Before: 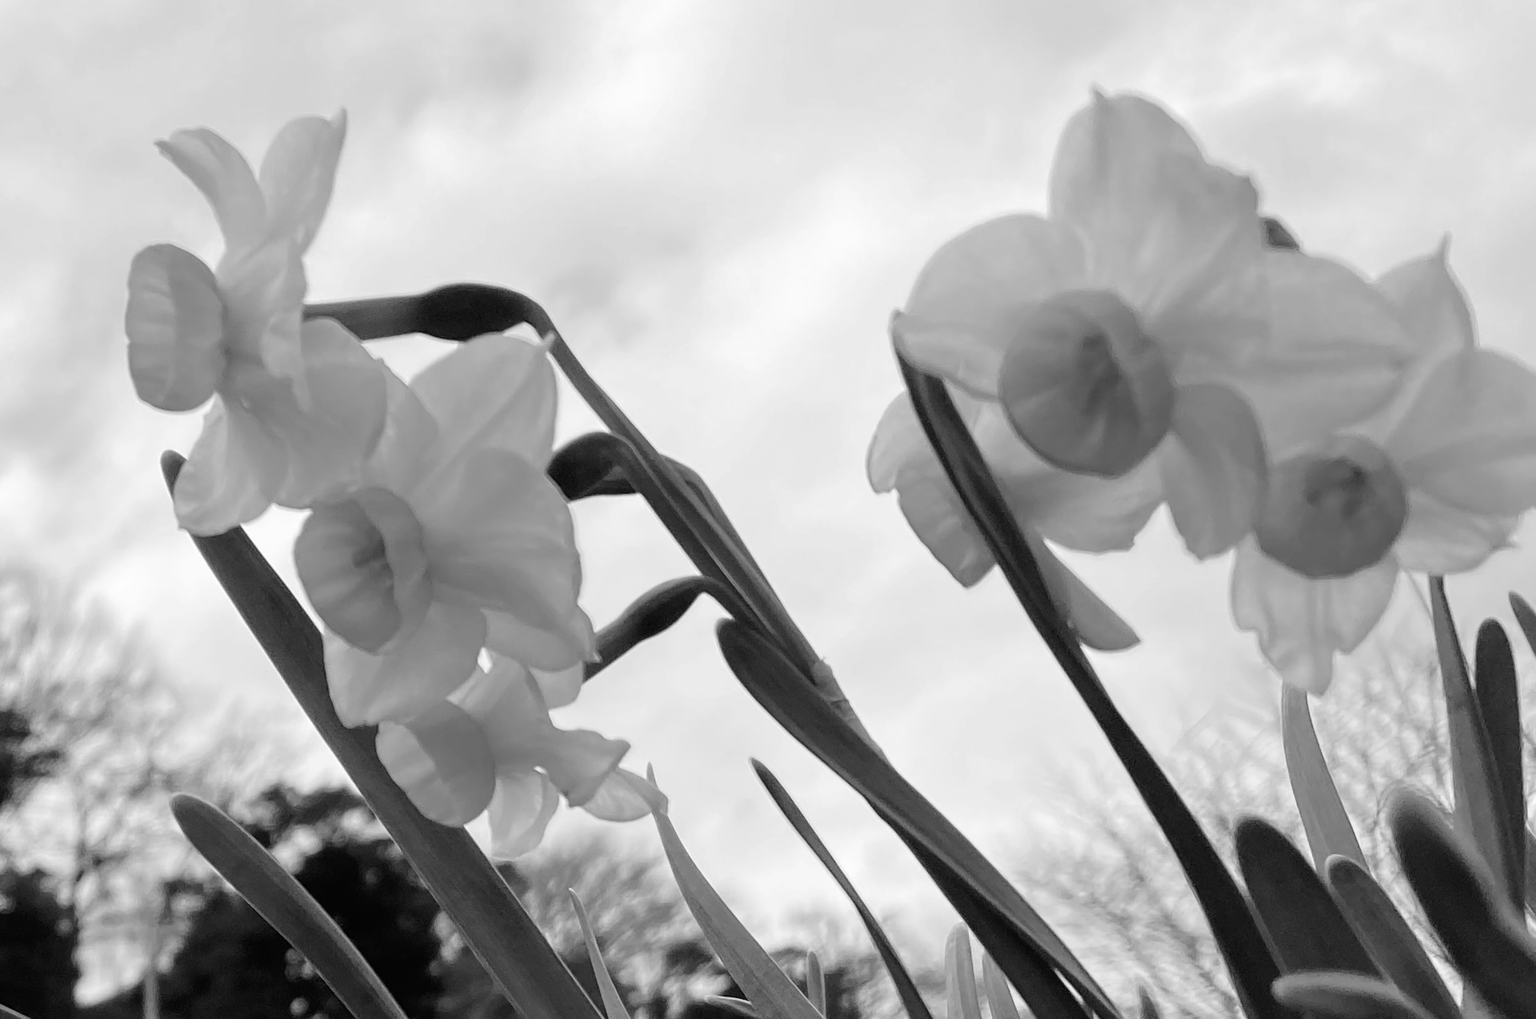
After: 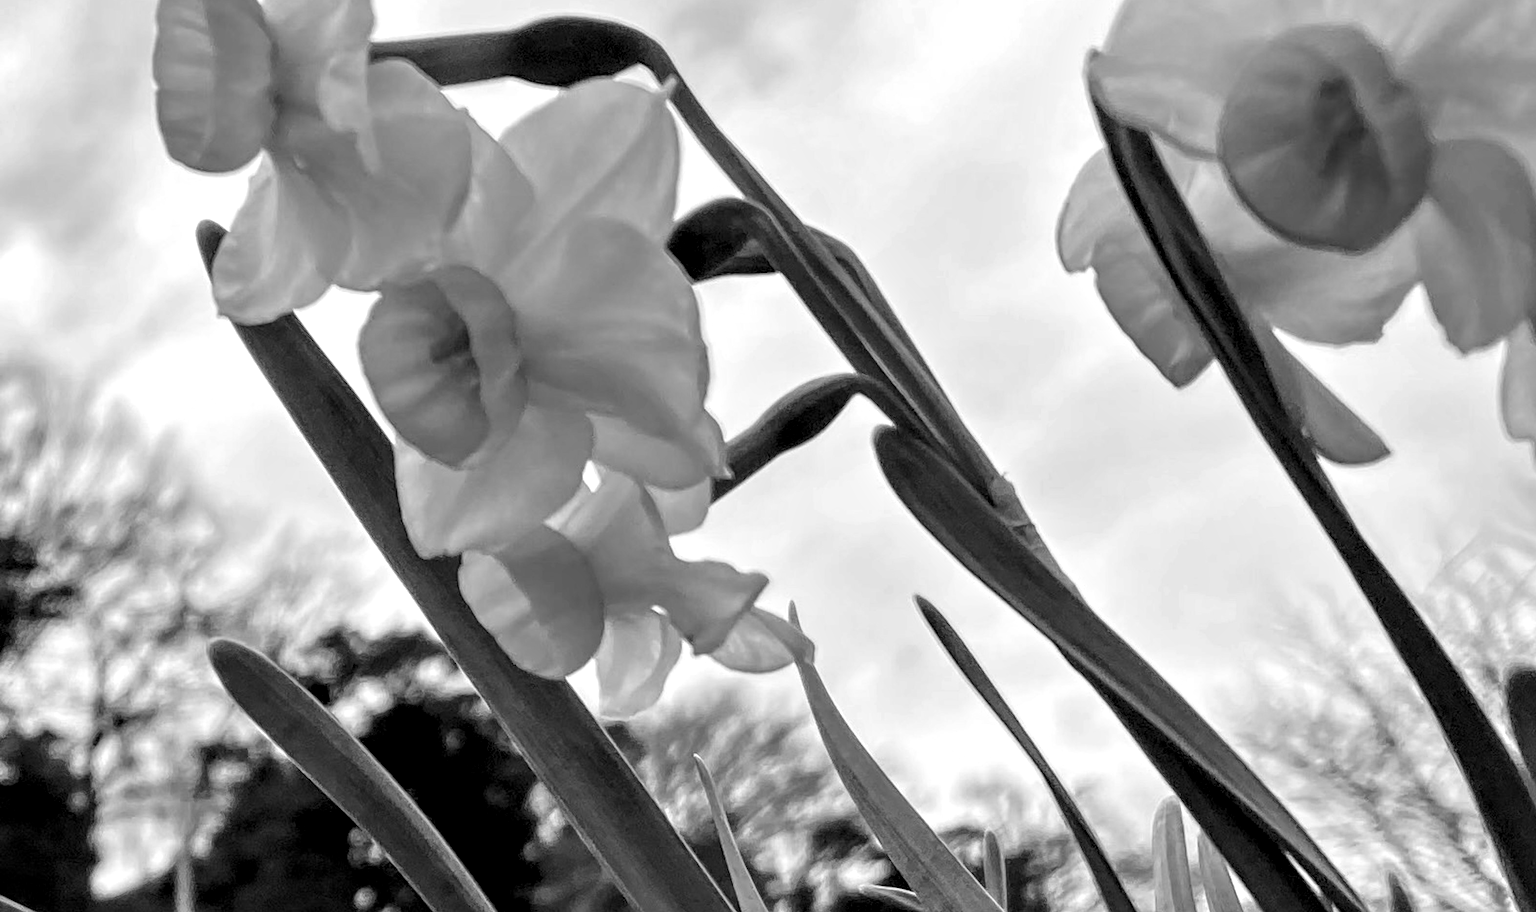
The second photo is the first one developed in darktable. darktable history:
contrast equalizer: octaves 7, y [[0.528, 0.548, 0.563, 0.562, 0.546, 0.526], [0.55 ×6], [0 ×6], [0 ×6], [0 ×6]]
local contrast: highlights 61%, detail 143%, midtone range 0.428
crop: top 26.531%, right 17.959%
